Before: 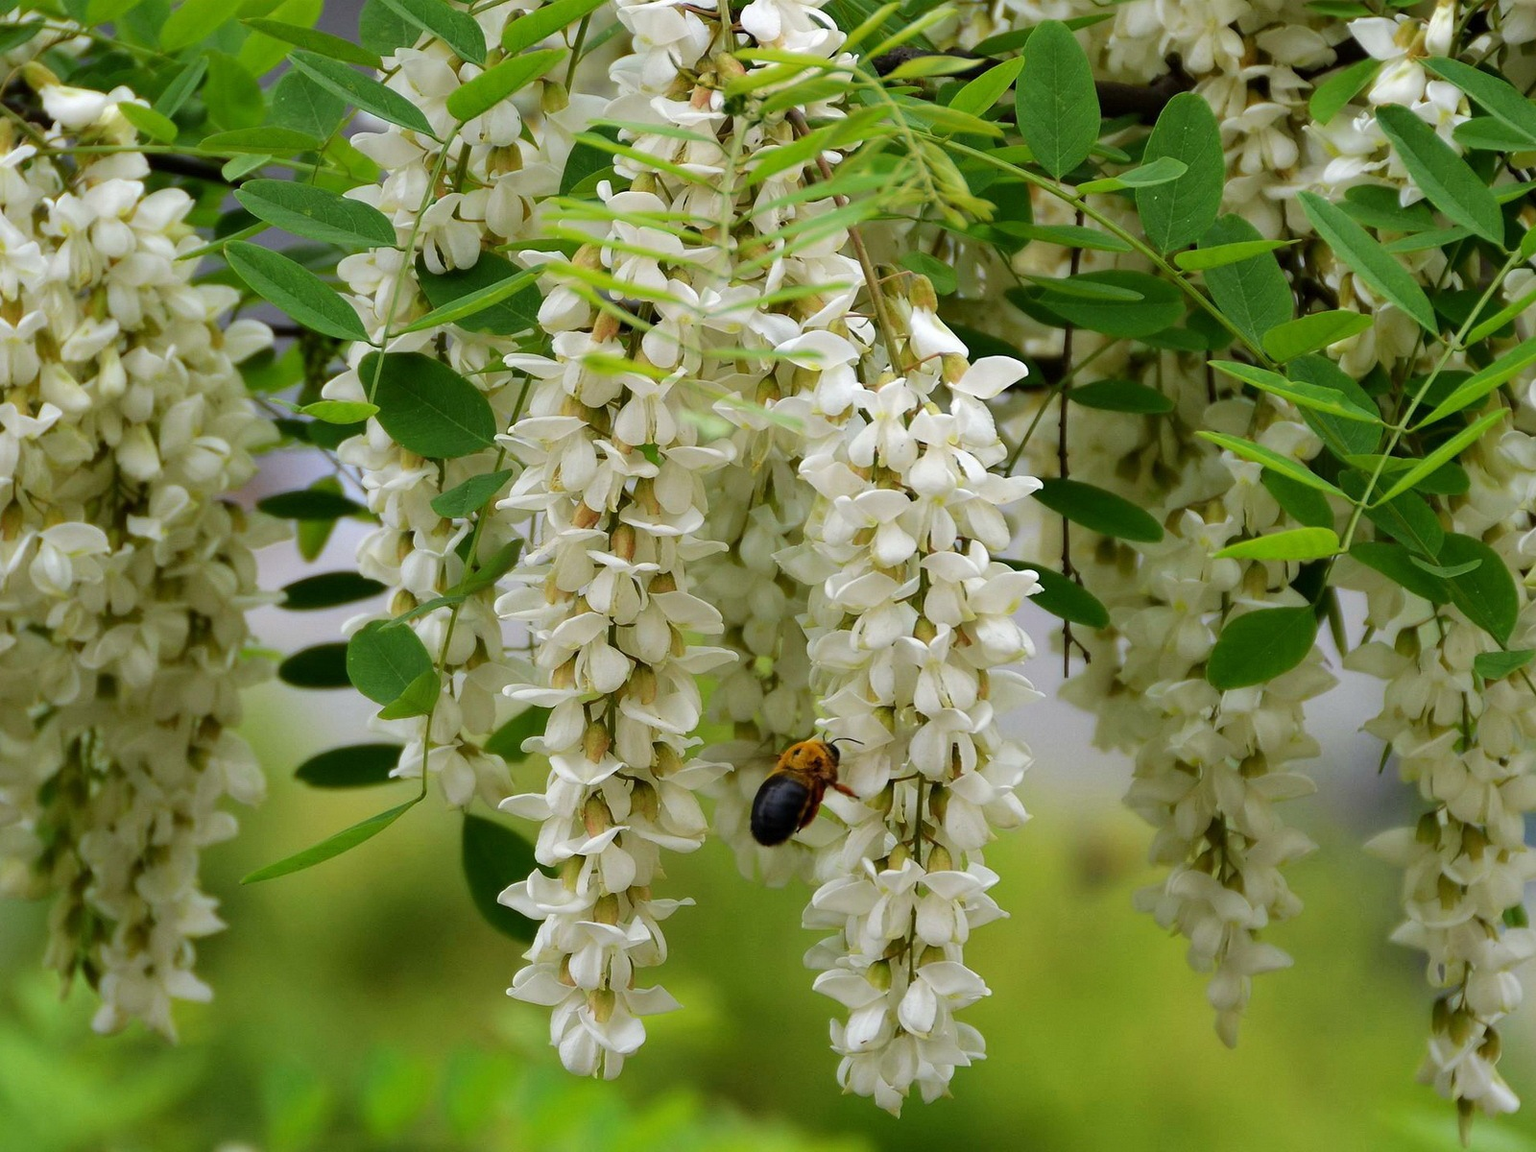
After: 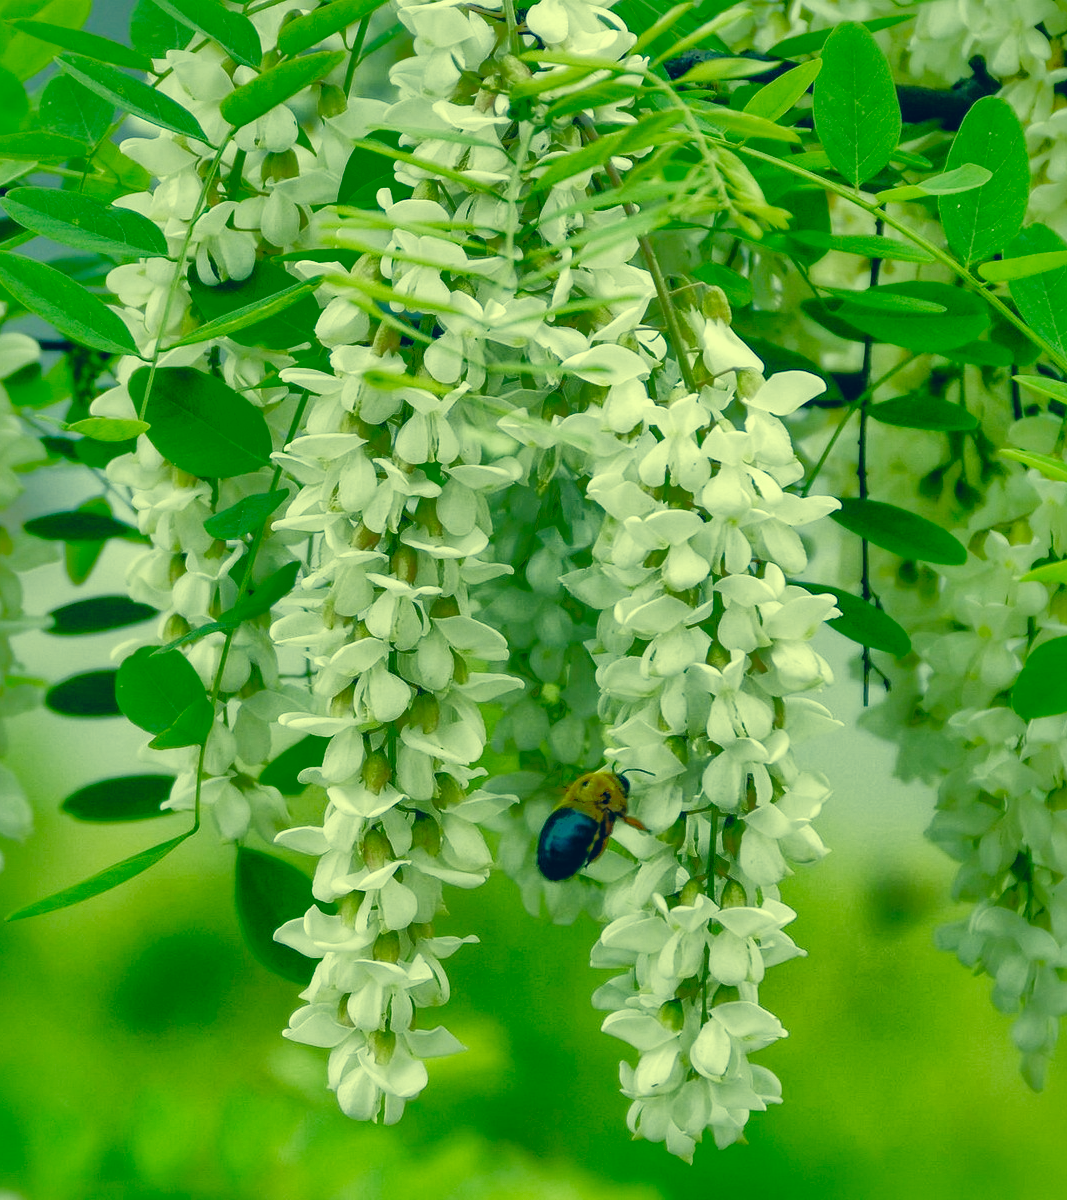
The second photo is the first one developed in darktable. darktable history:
local contrast: detail 130%
filmic rgb: black relative exposure -7.2 EV, white relative exposure 5.38 EV, threshold 5.95 EV, hardness 3.02, add noise in highlights 0, preserve chrominance no, color science v3 (2019), use custom middle-gray values true, contrast in highlights soft, enable highlight reconstruction true
shadows and highlights: shadows 38.75, highlights -74.56
crop: left 15.367%, right 17.916%
tone equalizer: edges refinement/feathering 500, mask exposure compensation -1.57 EV, preserve details no
color correction: highlights a* -15.57, highlights b* 39.93, shadows a* -39.35, shadows b* -26.85
exposure: black level correction 0, exposure 1.744 EV, compensate highlight preservation false
